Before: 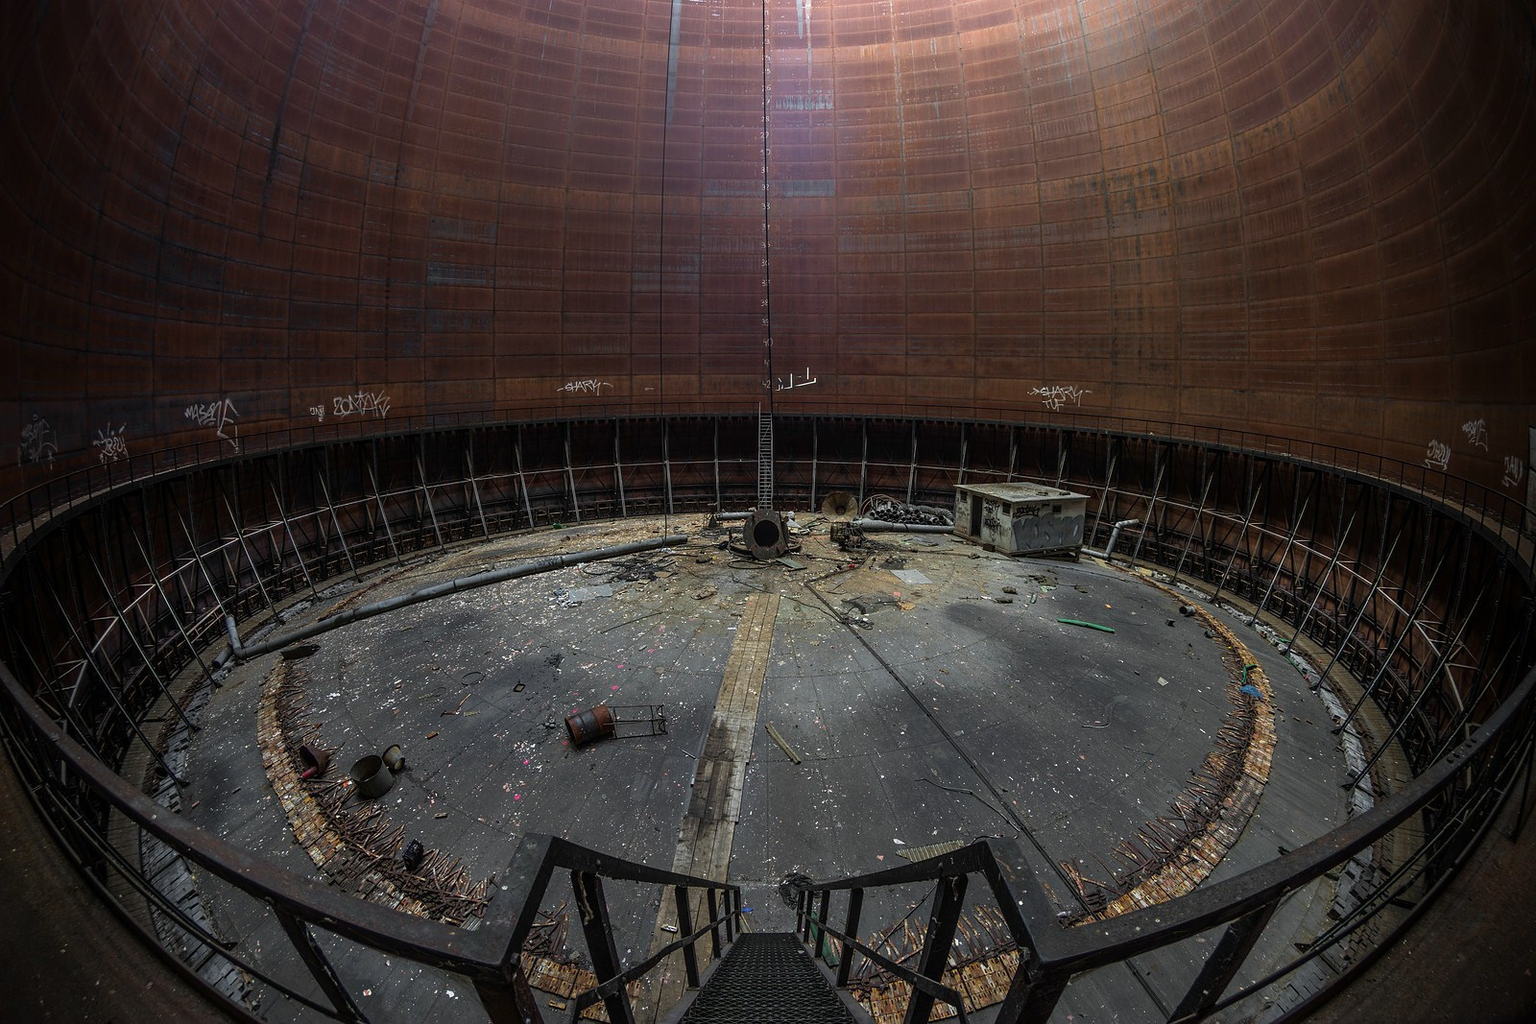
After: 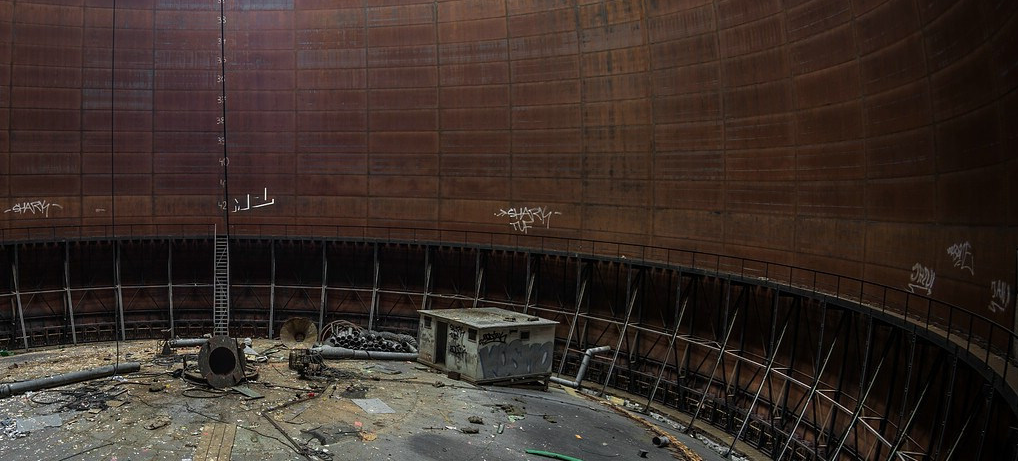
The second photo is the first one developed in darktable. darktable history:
crop: left 36.005%, top 18.293%, right 0.31%, bottom 38.444%
